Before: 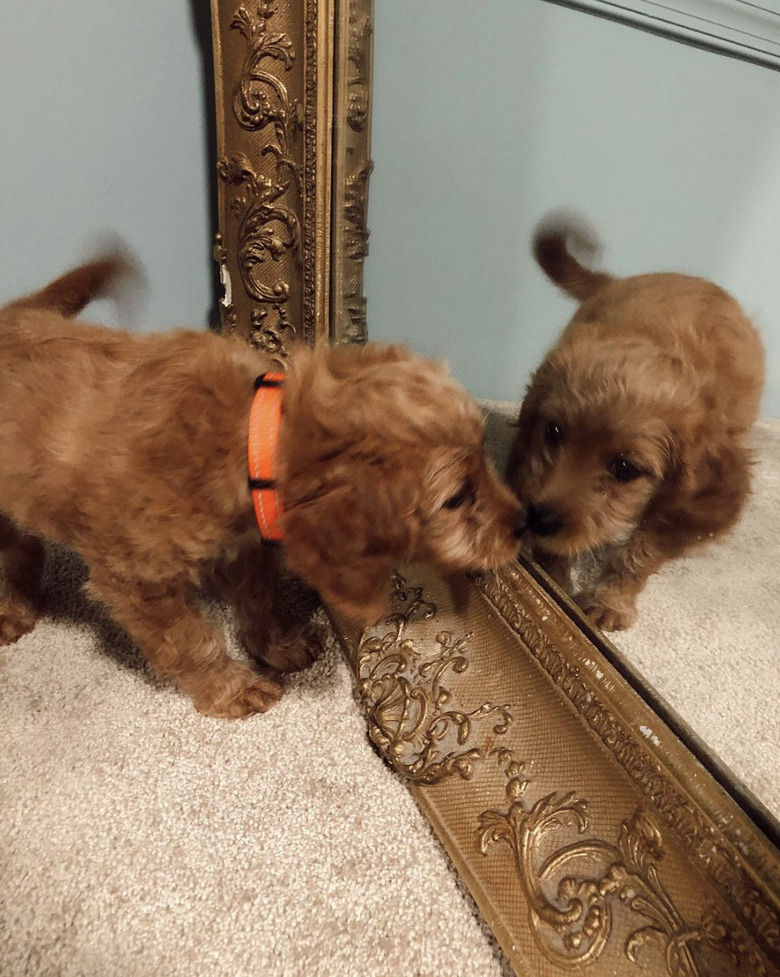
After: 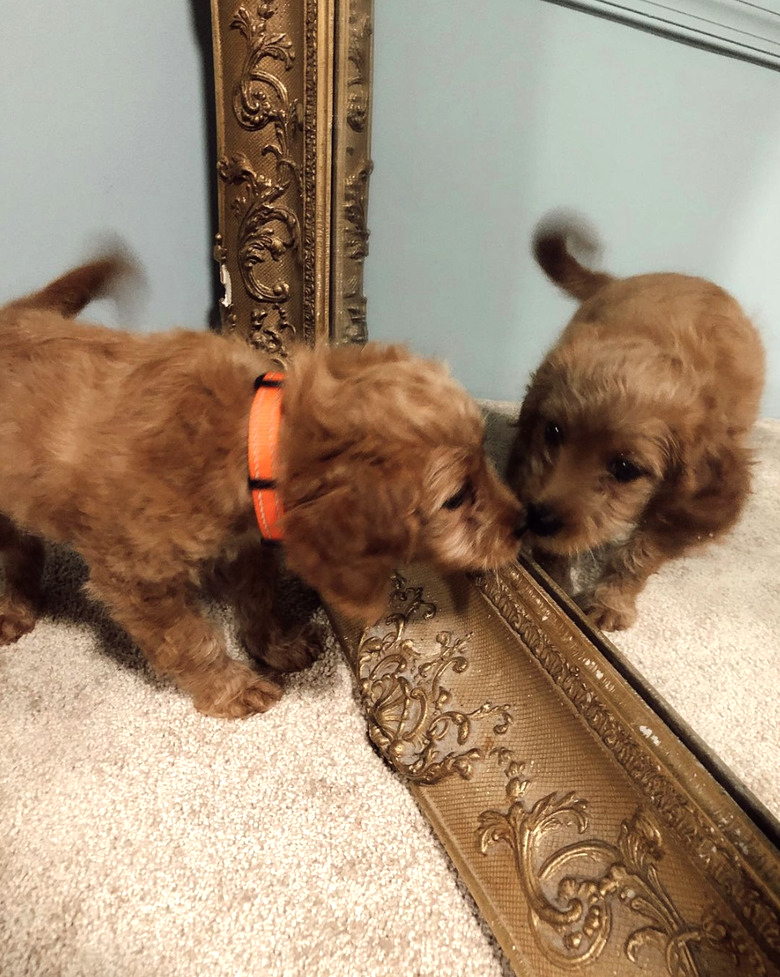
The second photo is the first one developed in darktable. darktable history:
tone equalizer: -8 EV -0.395 EV, -7 EV -0.421 EV, -6 EV -0.346 EV, -5 EV -0.203 EV, -3 EV 0.209 EV, -2 EV 0.309 EV, -1 EV 0.387 EV, +0 EV 0.441 EV, mask exposure compensation -0.486 EV
